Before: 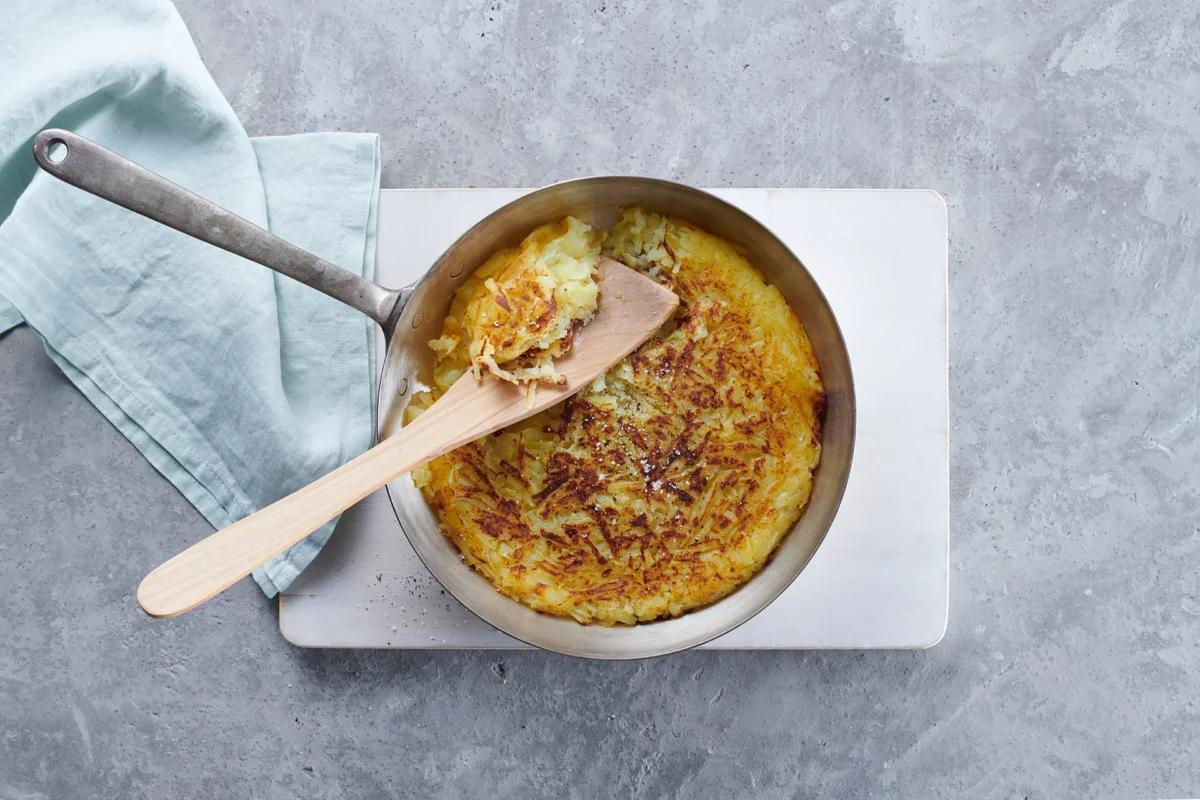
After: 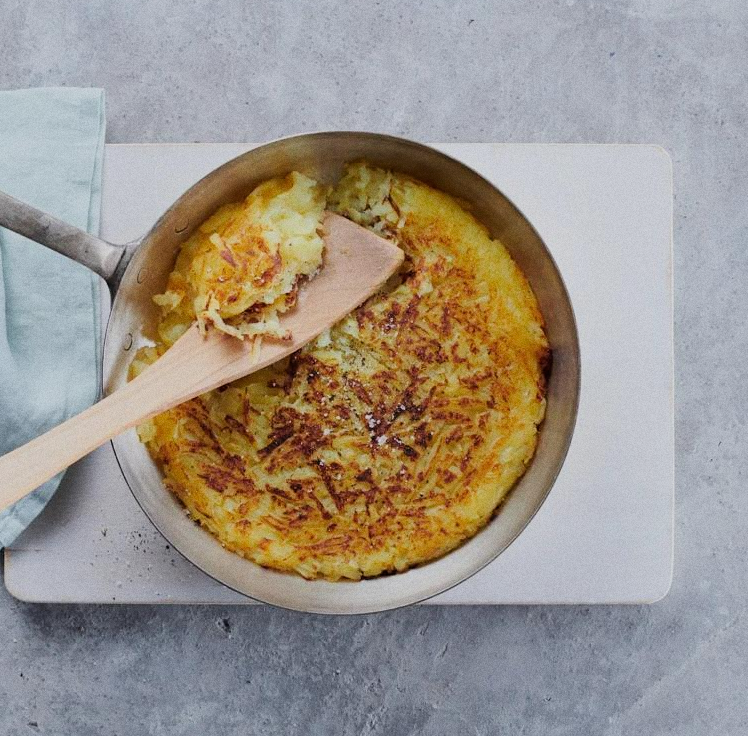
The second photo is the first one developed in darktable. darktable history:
crop and rotate: left 22.918%, top 5.629%, right 14.711%, bottom 2.247%
filmic rgb: black relative exposure -7.65 EV, white relative exposure 4.56 EV, hardness 3.61, color science v6 (2022)
grain: on, module defaults
